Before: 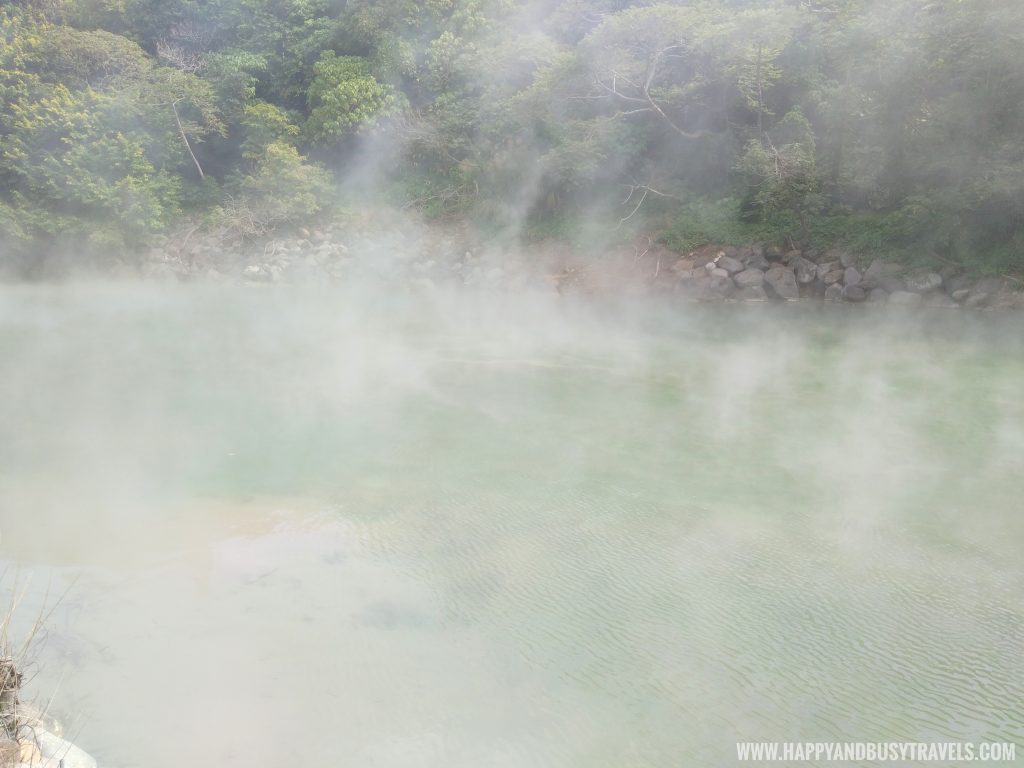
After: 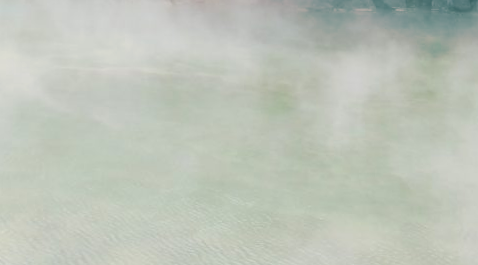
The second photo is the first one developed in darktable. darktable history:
split-toning: shadows › hue 186.43°, highlights › hue 49.29°, compress 30.29%
crop: left 36.607%, top 34.735%, right 13.146%, bottom 30.611%
rotate and perspective: rotation 0.215°, lens shift (vertical) -0.139, crop left 0.069, crop right 0.939, crop top 0.002, crop bottom 0.996
